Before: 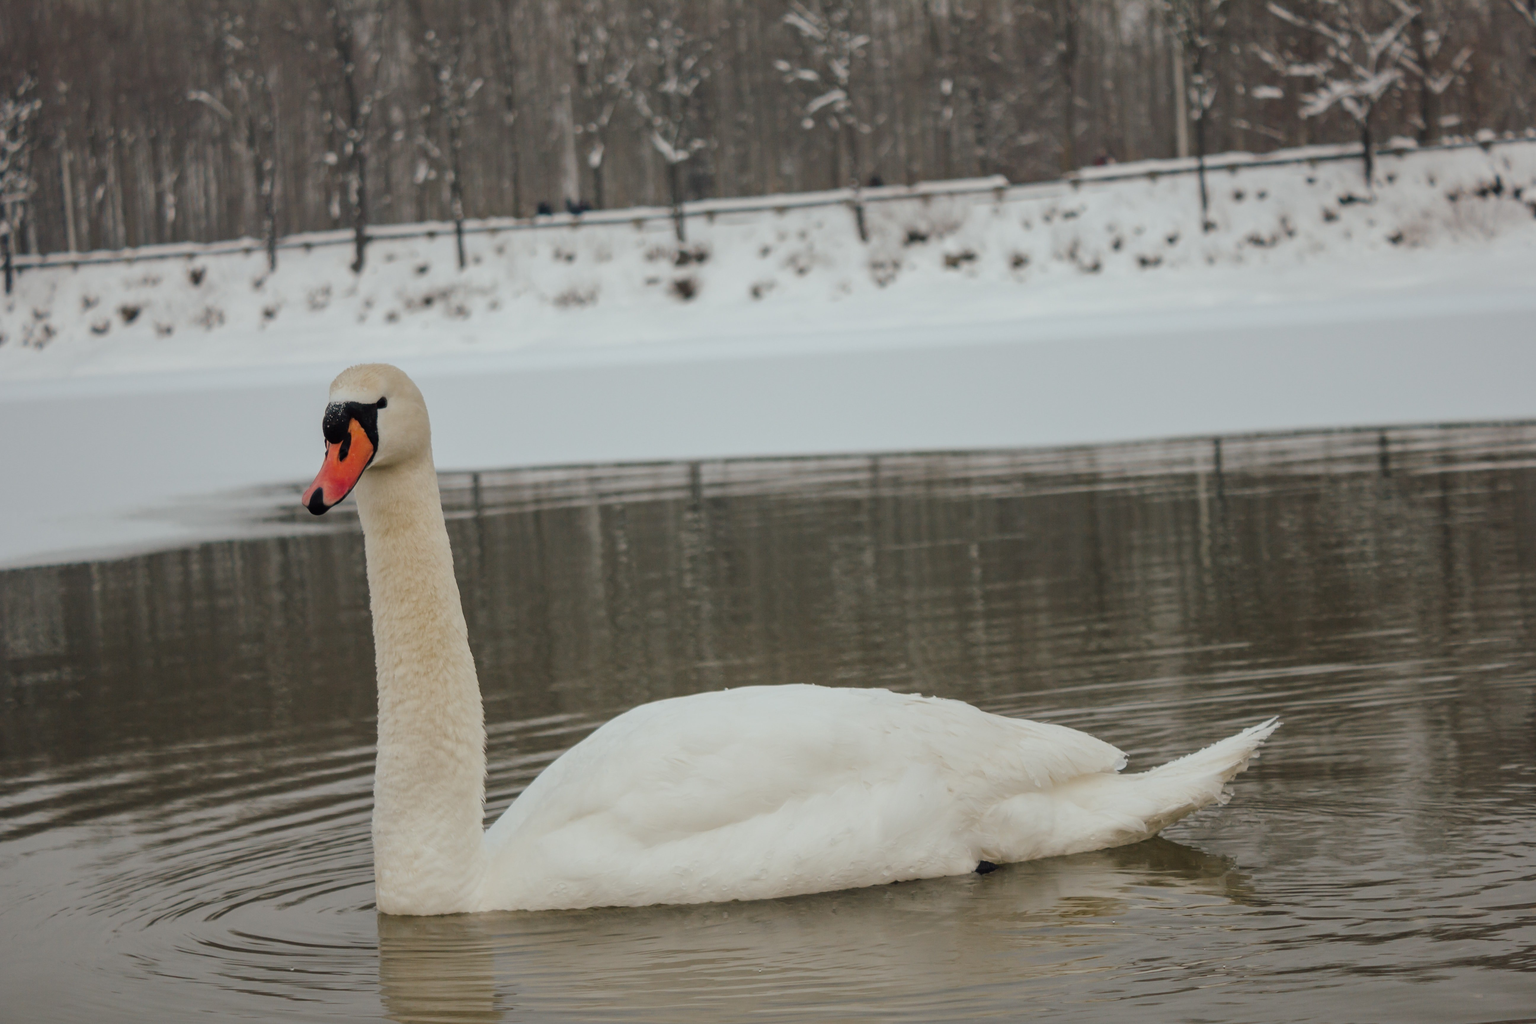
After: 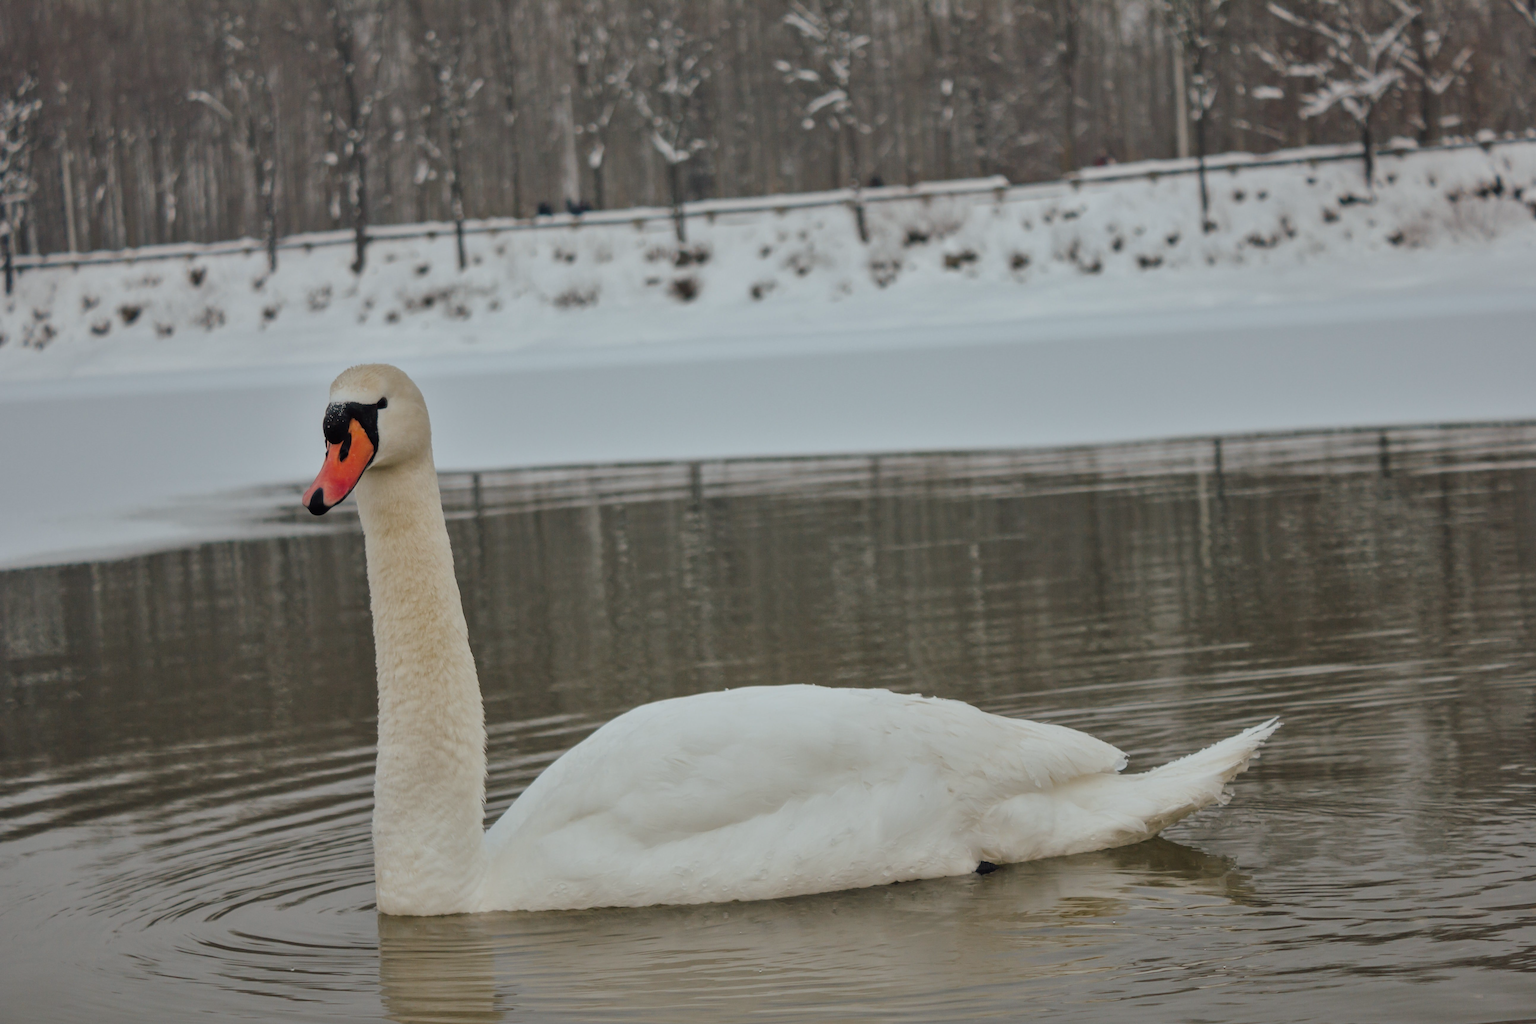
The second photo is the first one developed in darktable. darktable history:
shadows and highlights: shadows 43.71, white point adjustment -1.46, soften with gaussian
white balance: red 0.988, blue 1.017
